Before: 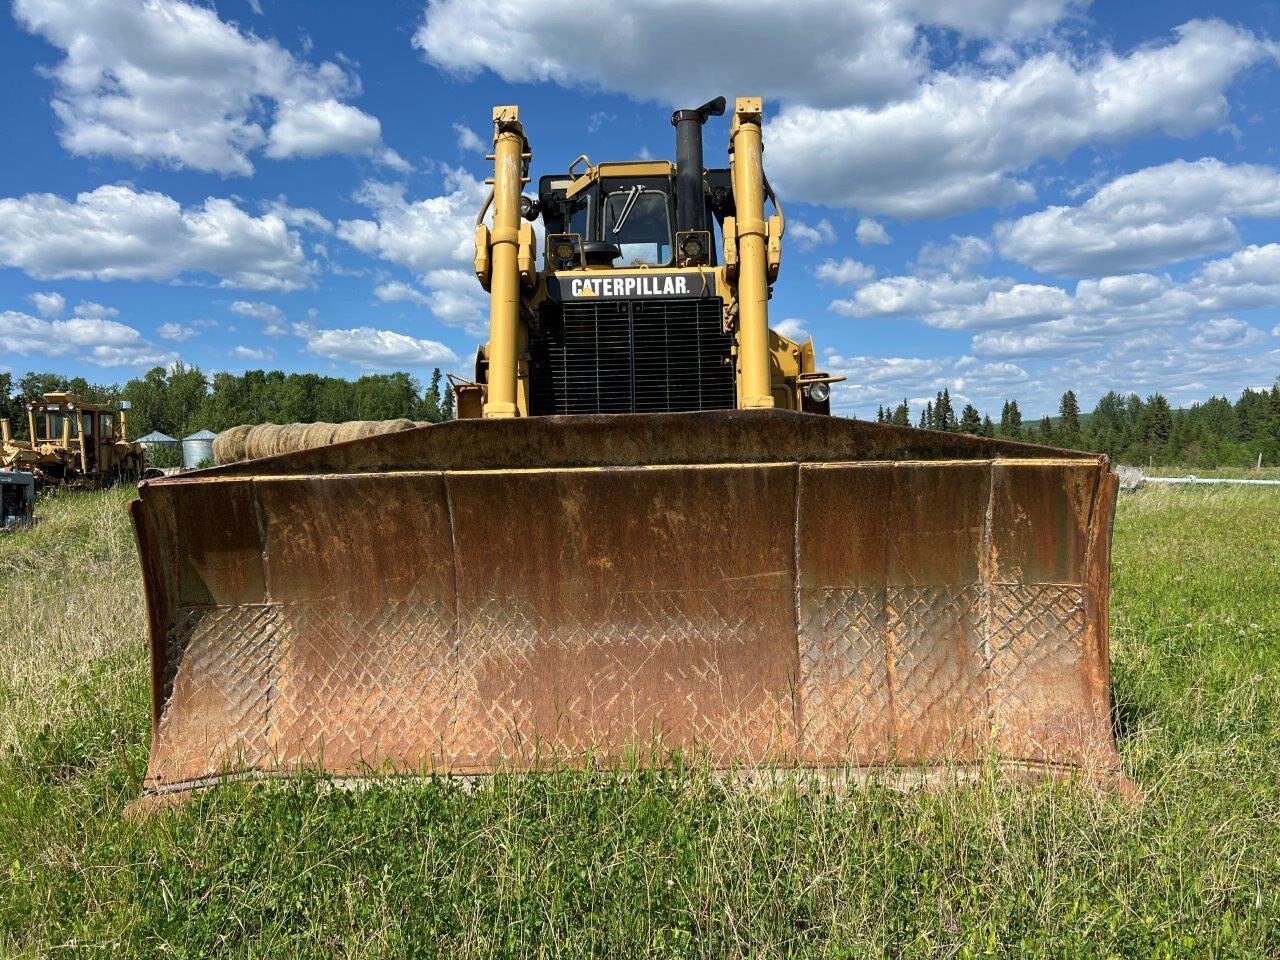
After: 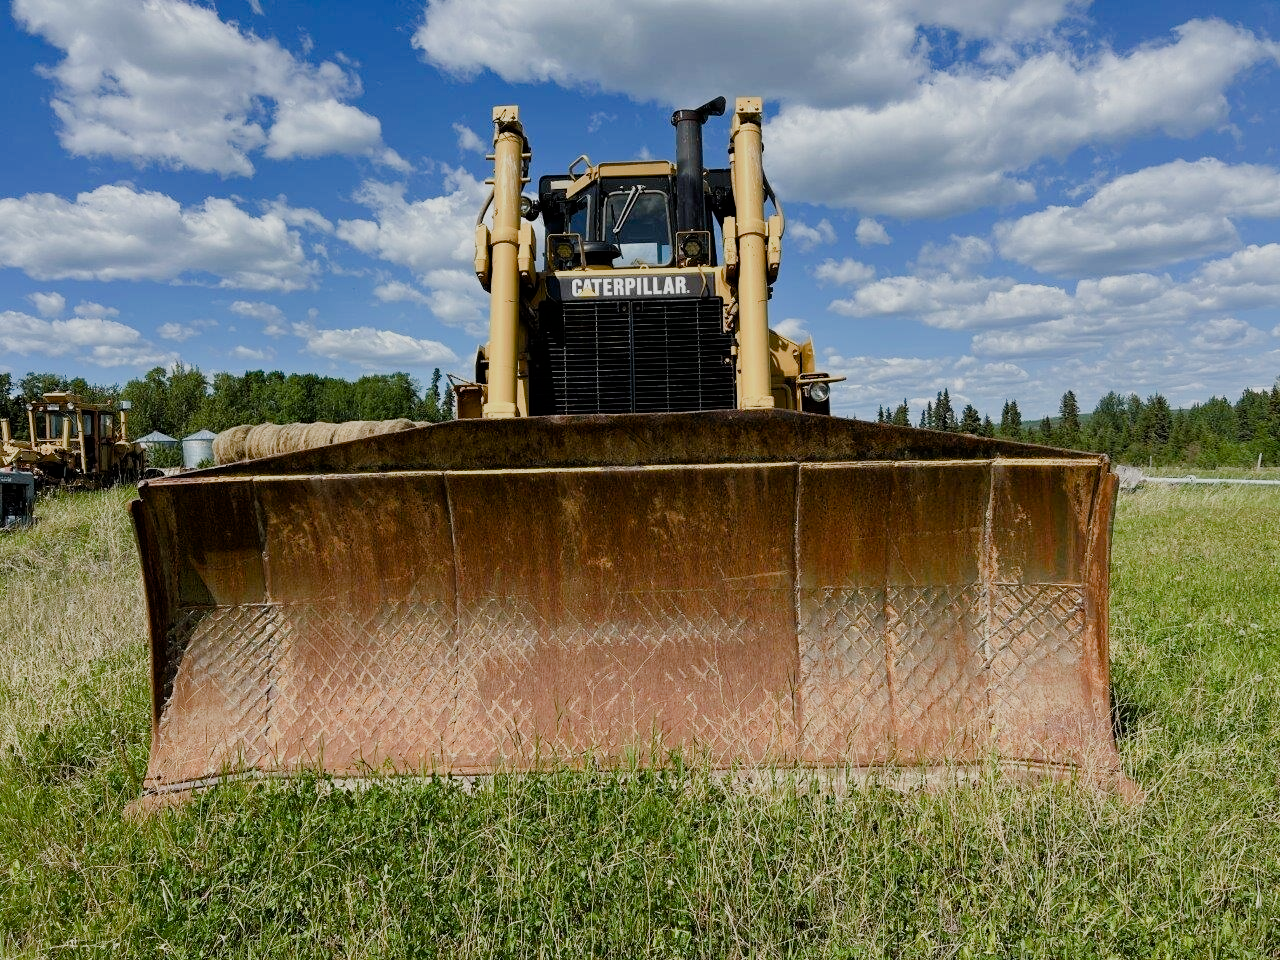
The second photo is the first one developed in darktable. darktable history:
filmic rgb: black relative exposure -7.65 EV, white relative exposure 4.56 EV, hardness 3.61
color balance rgb: perceptual saturation grading › global saturation 20%, perceptual saturation grading › highlights -49.82%, perceptual saturation grading › shadows 25.453%
